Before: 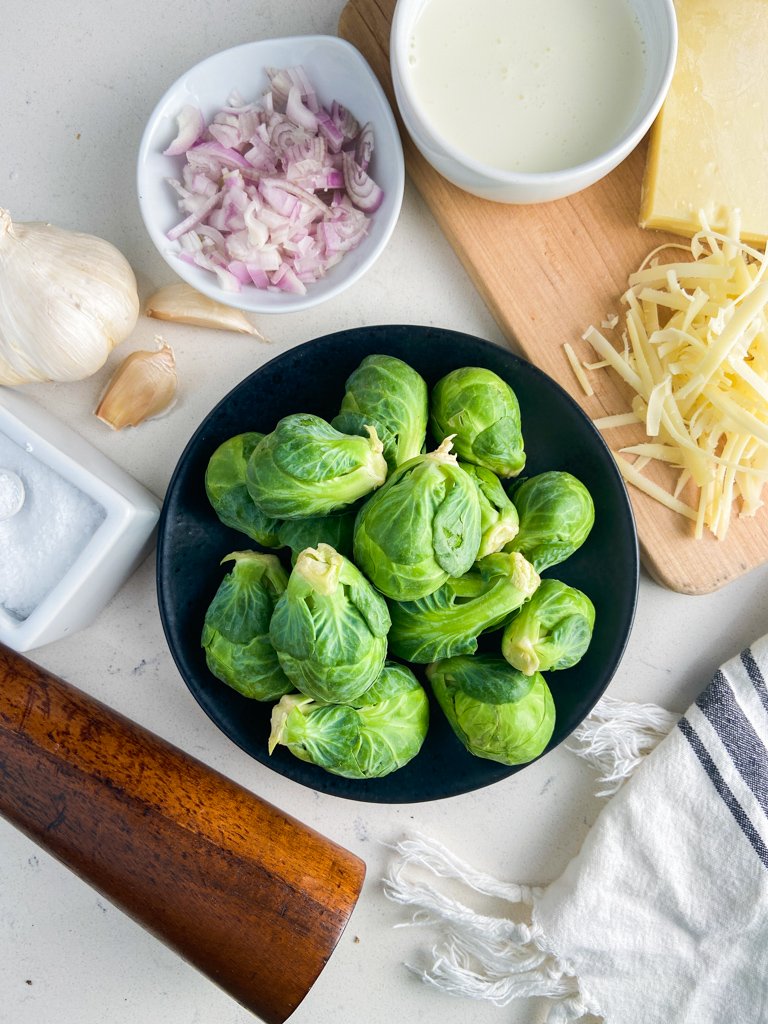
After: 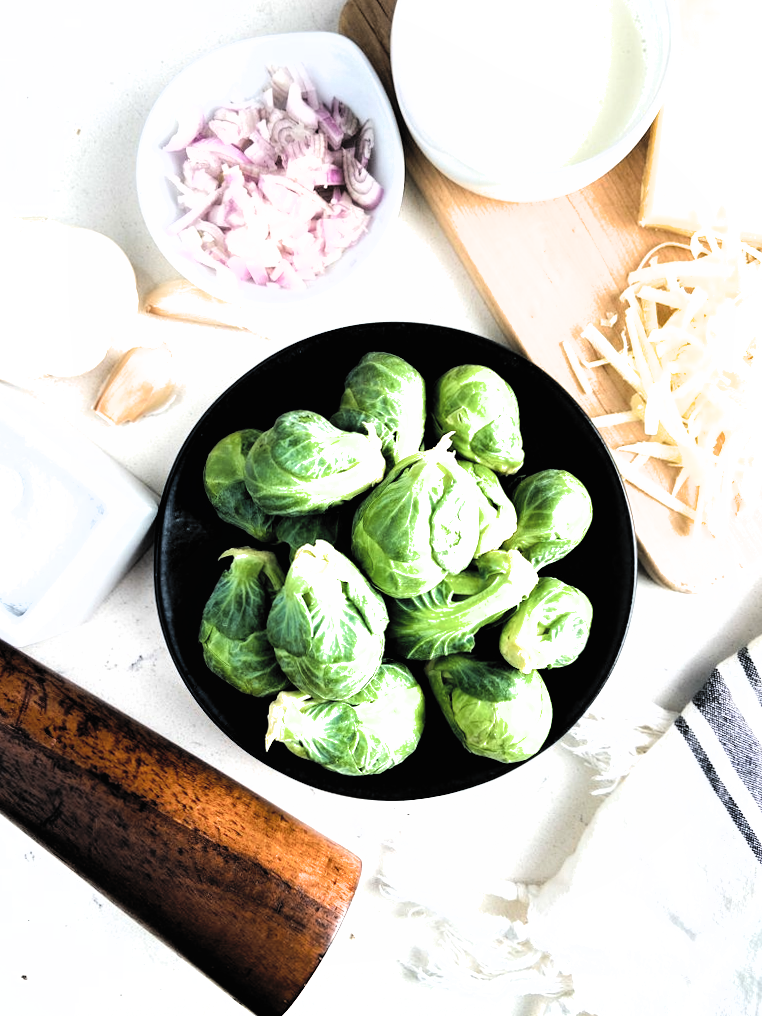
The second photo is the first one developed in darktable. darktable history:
exposure: exposure -0.003 EV, compensate highlight preservation false
crop and rotate: angle -0.318°
filmic rgb: black relative exposure -8.23 EV, white relative exposure 2.23 EV, hardness 7.06, latitude 86.05%, contrast 1.701, highlights saturation mix -3.87%, shadows ↔ highlights balance -2.13%, color science v6 (2022)
contrast brightness saturation: brightness 0.155
color zones: curves: ch1 [(0, 0.523) (0.143, 0.545) (0.286, 0.52) (0.429, 0.506) (0.571, 0.503) (0.714, 0.503) (0.857, 0.508) (1, 0.523)]
local contrast: mode bilateral grid, contrast 100, coarseness 100, detail 92%, midtone range 0.2
tone equalizer: -8 EV -0.411 EV, -7 EV -0.428 EV, -6 EV -0.305 EV, -5 EV -0.195 EV, -3 EV 0.229 EV, -2 EV 0.339 EV, -1 EV 0.375 EV, +0 EV 0.433 EV, smoothing diameter 2.13%, edges refinement/feathering 22.64, mask exposure compensation -1.57 EV, filter diffusion 5
